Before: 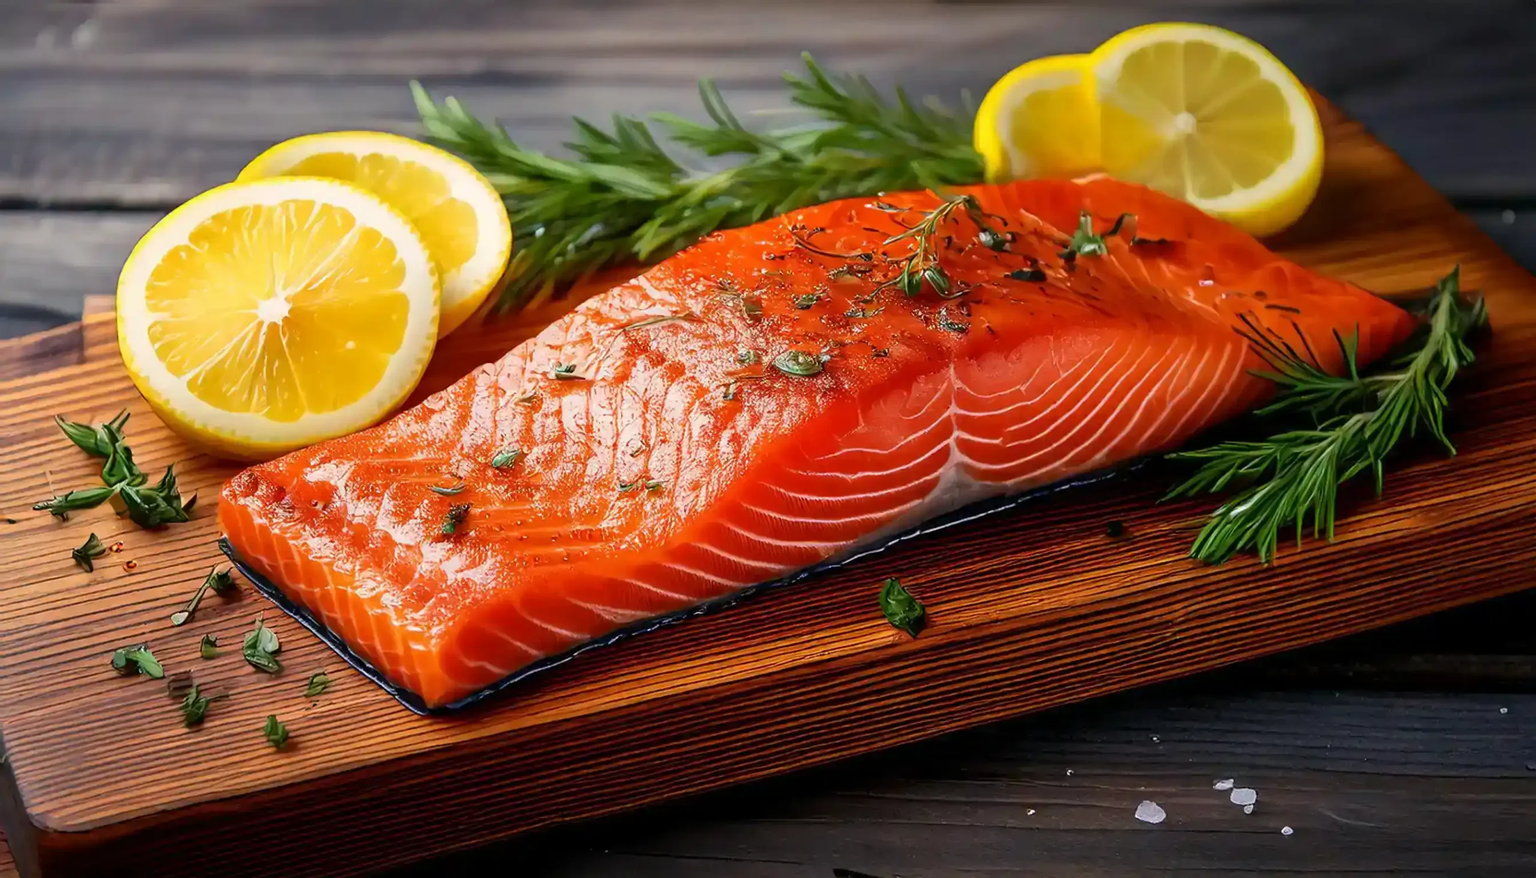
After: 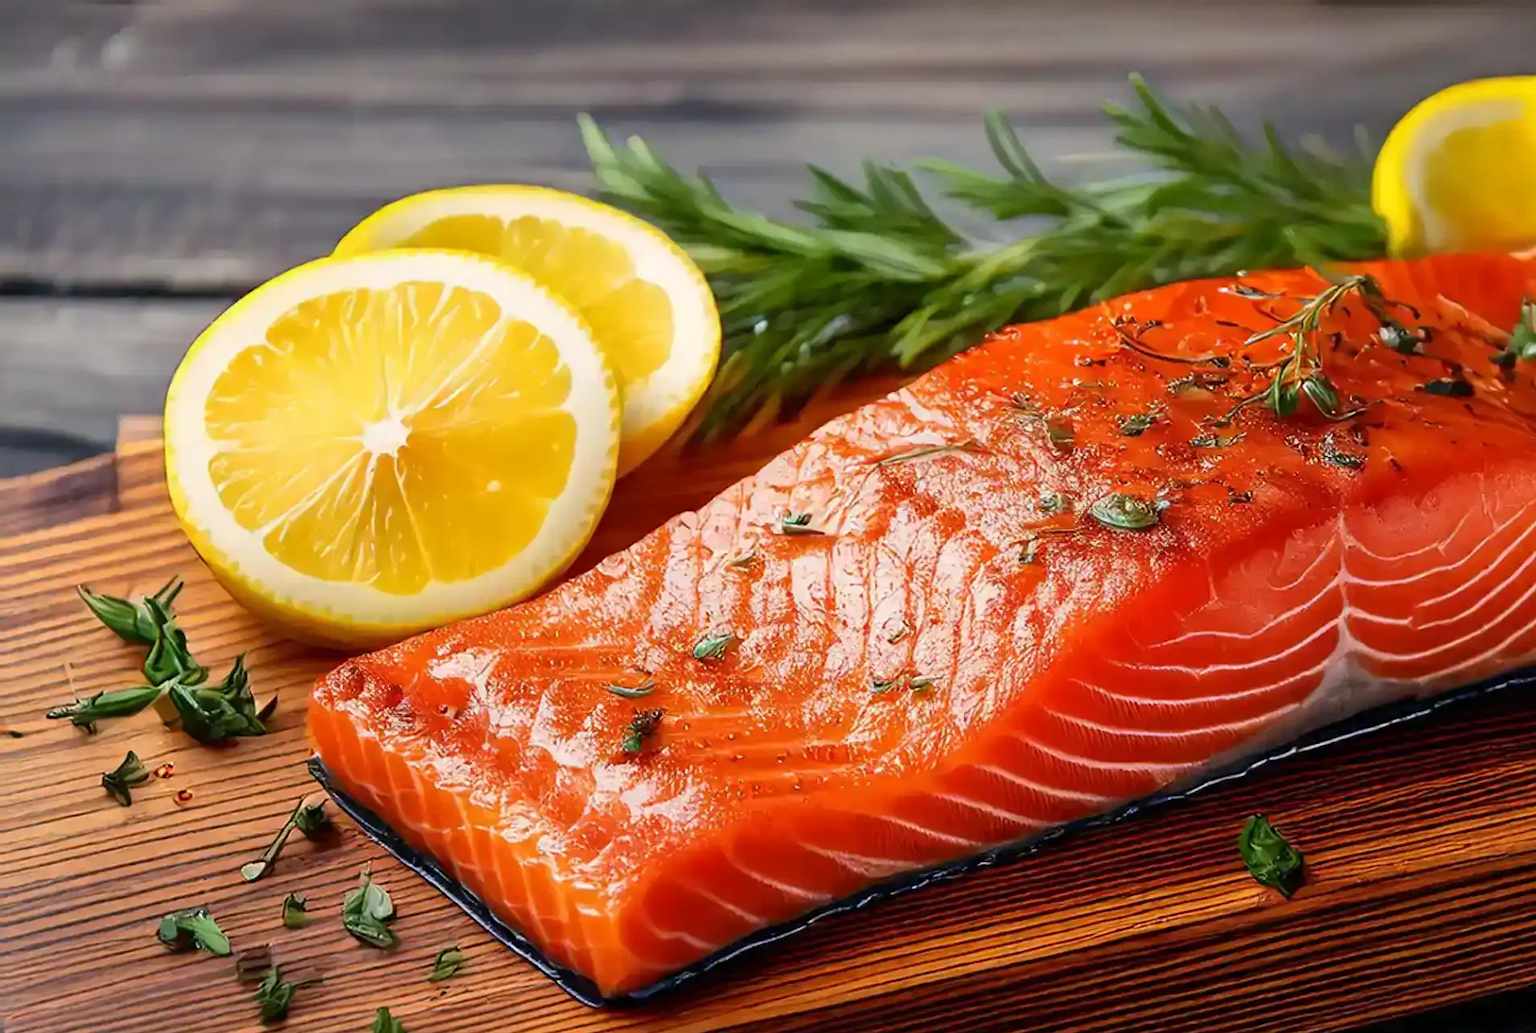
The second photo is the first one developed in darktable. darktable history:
crop: right 29.022%, bottom 16.411%
